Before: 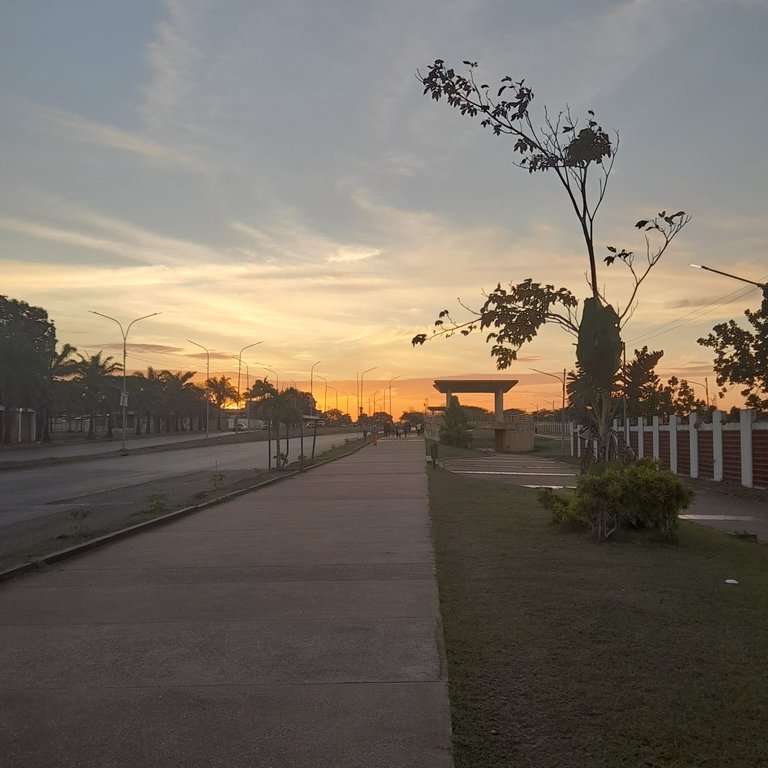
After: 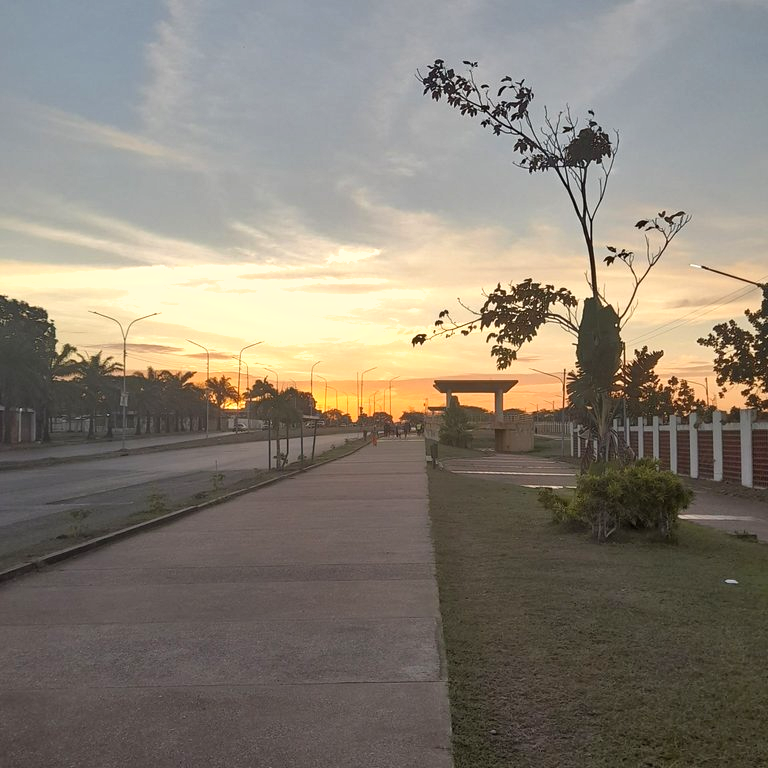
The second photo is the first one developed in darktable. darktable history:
exposure: black level correction 0, exposure 0.5 EV, compensate exposure bias true, compensate highlight preservation false
shadows and highlights: low approximation 0.01, soften with gaussian
